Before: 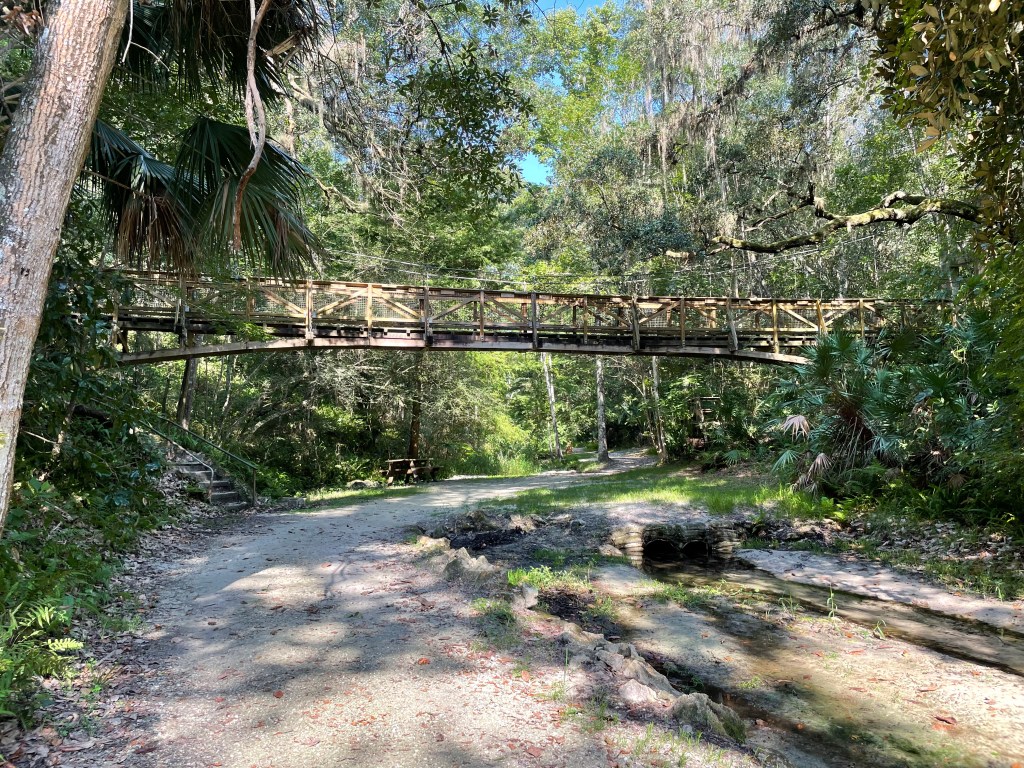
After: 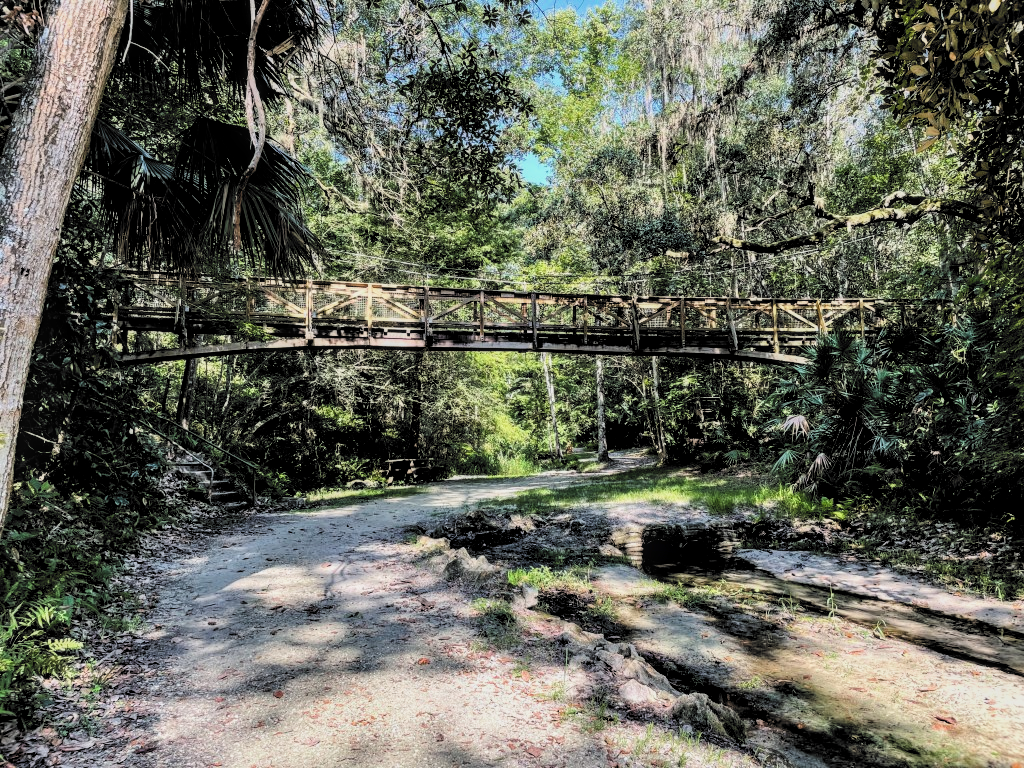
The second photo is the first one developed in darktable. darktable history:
local contrast: detail 130%
exposure: exposure -0.042 EV, compensate exposure bias true, compensate highlight preservation false
filmic rgb: black relative exposure -5.08 EV, white relative exposure 3.98 EV, threshold 2.95 EV, hardness 2.89, contrast 1.393, highlights saturation mix -29.76%, color science v6 (2022), enable highlight reconstruction true
